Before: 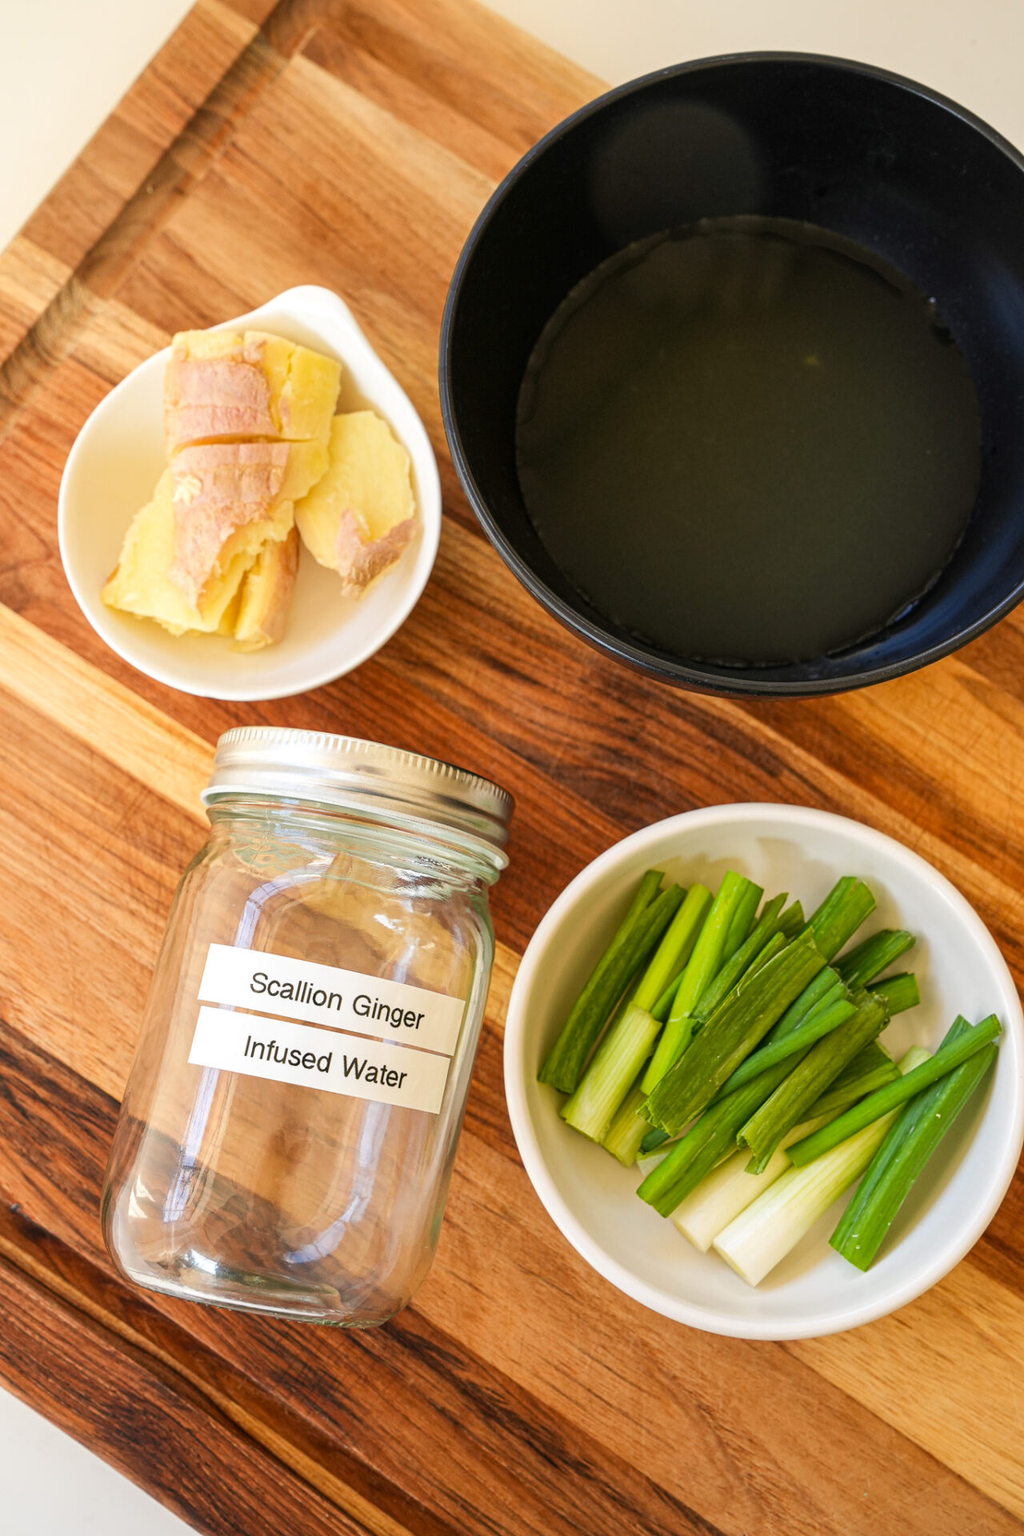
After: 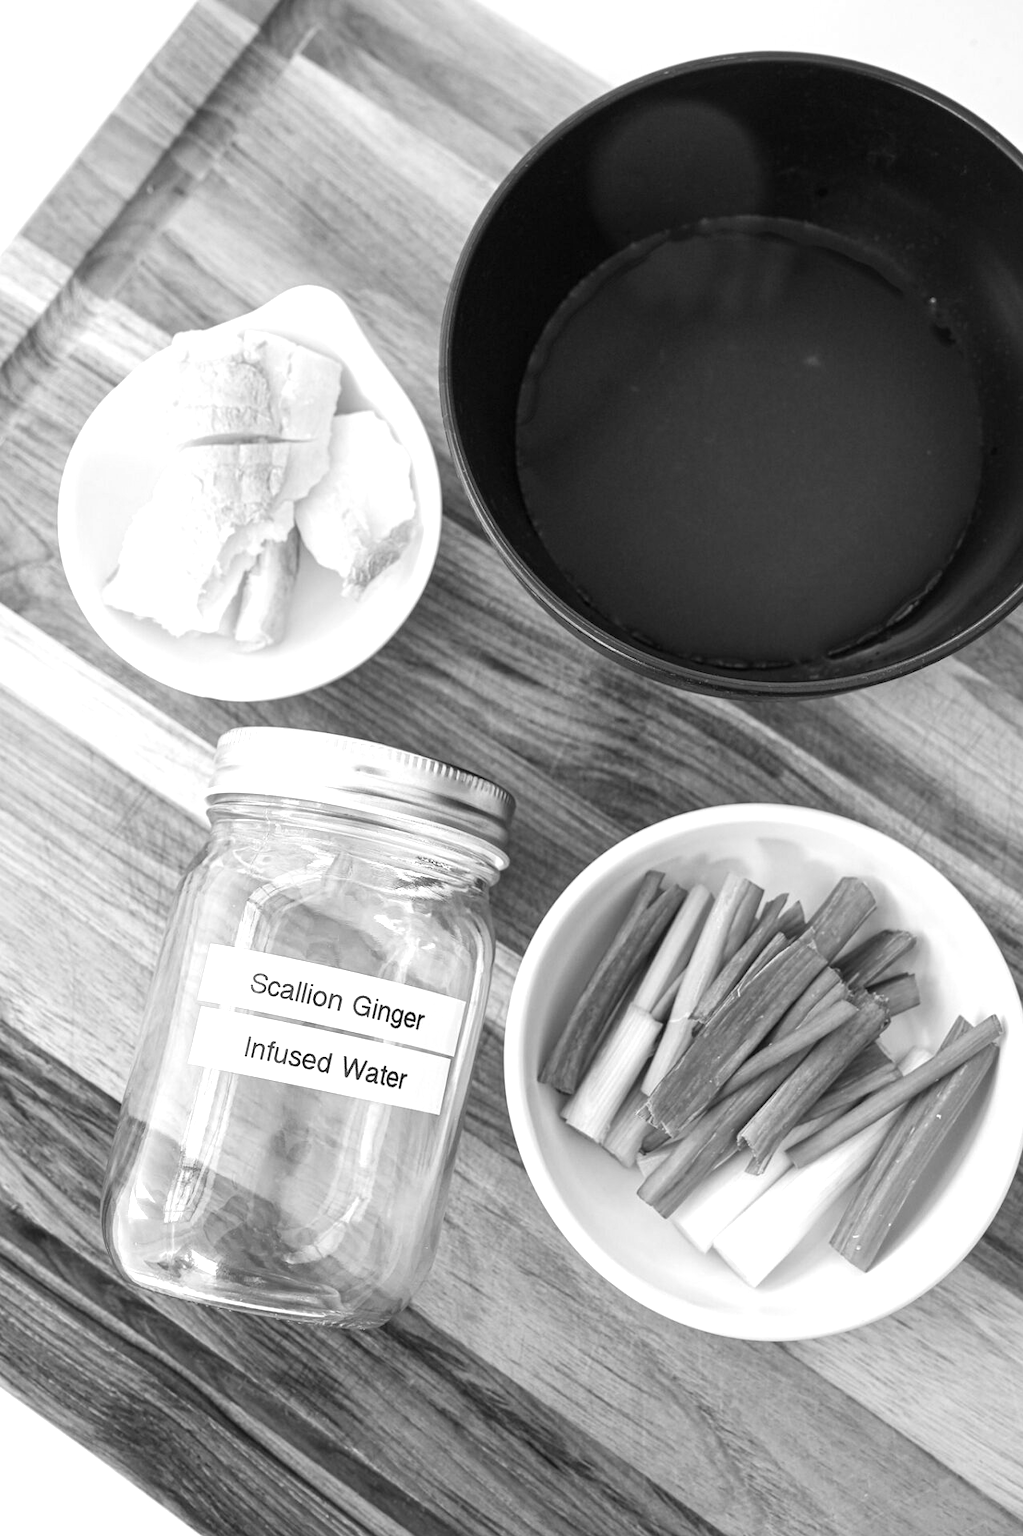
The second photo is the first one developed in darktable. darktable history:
exposure: exposure 0.559 EV, compensate highlight preservation false
color zones: curves: ch1 [(0, -0.394) (0.143, -0.394) (0.286, -0.394) (0.429, -0.392) (0.571, -0.391) (0.714, -0.391) (0.857, -0.391) (1, -0.394)]
